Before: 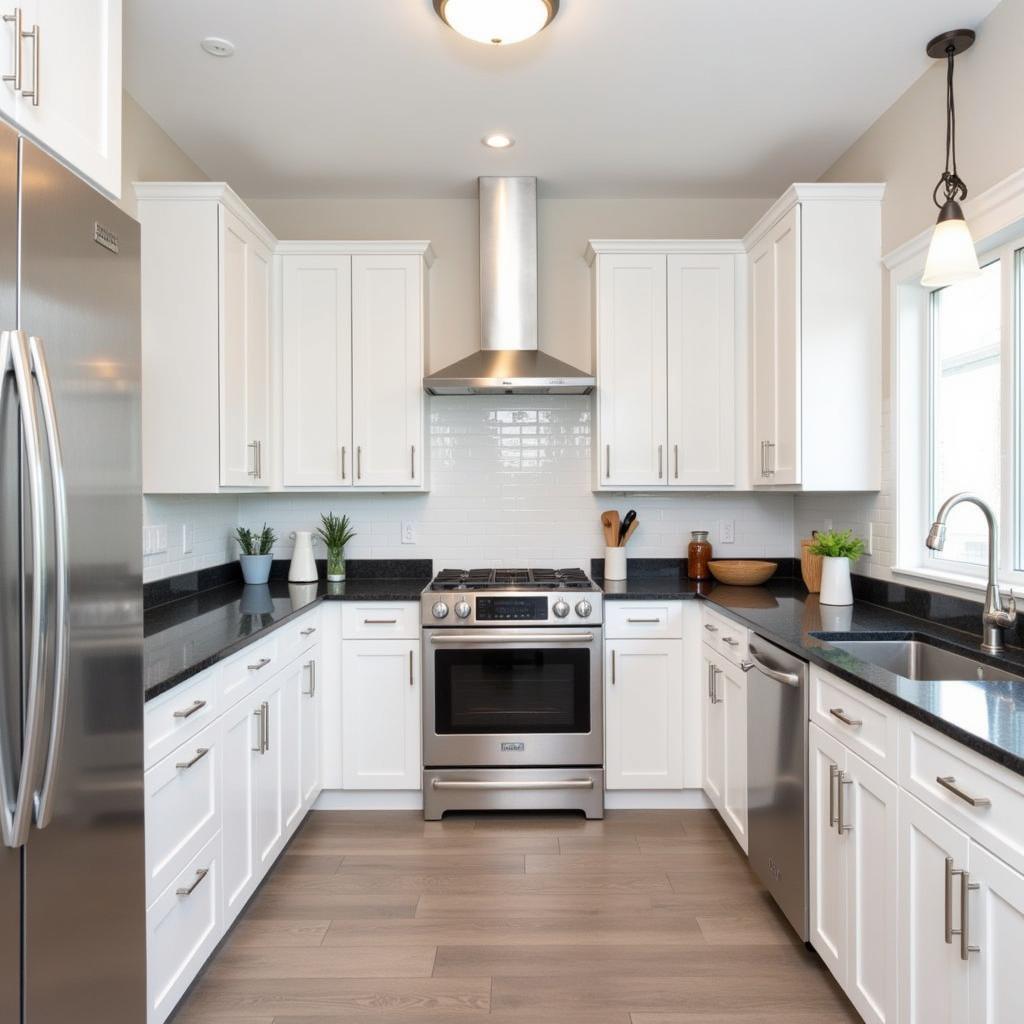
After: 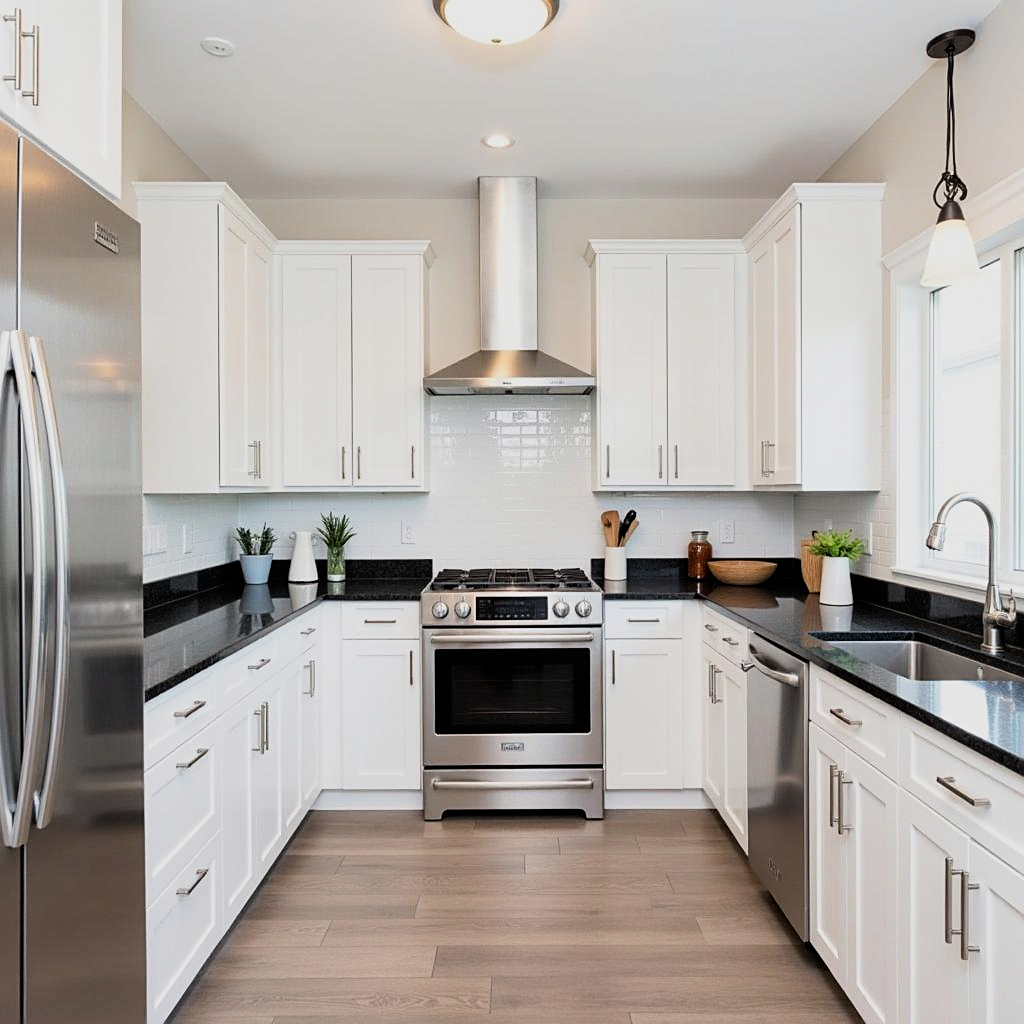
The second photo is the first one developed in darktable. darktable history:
sharpen: on, module defaults
filmic rgb: black relative exposure -16 EV, white relative exposure 5.29 EV, hardness 5.92, contrast 1.259
